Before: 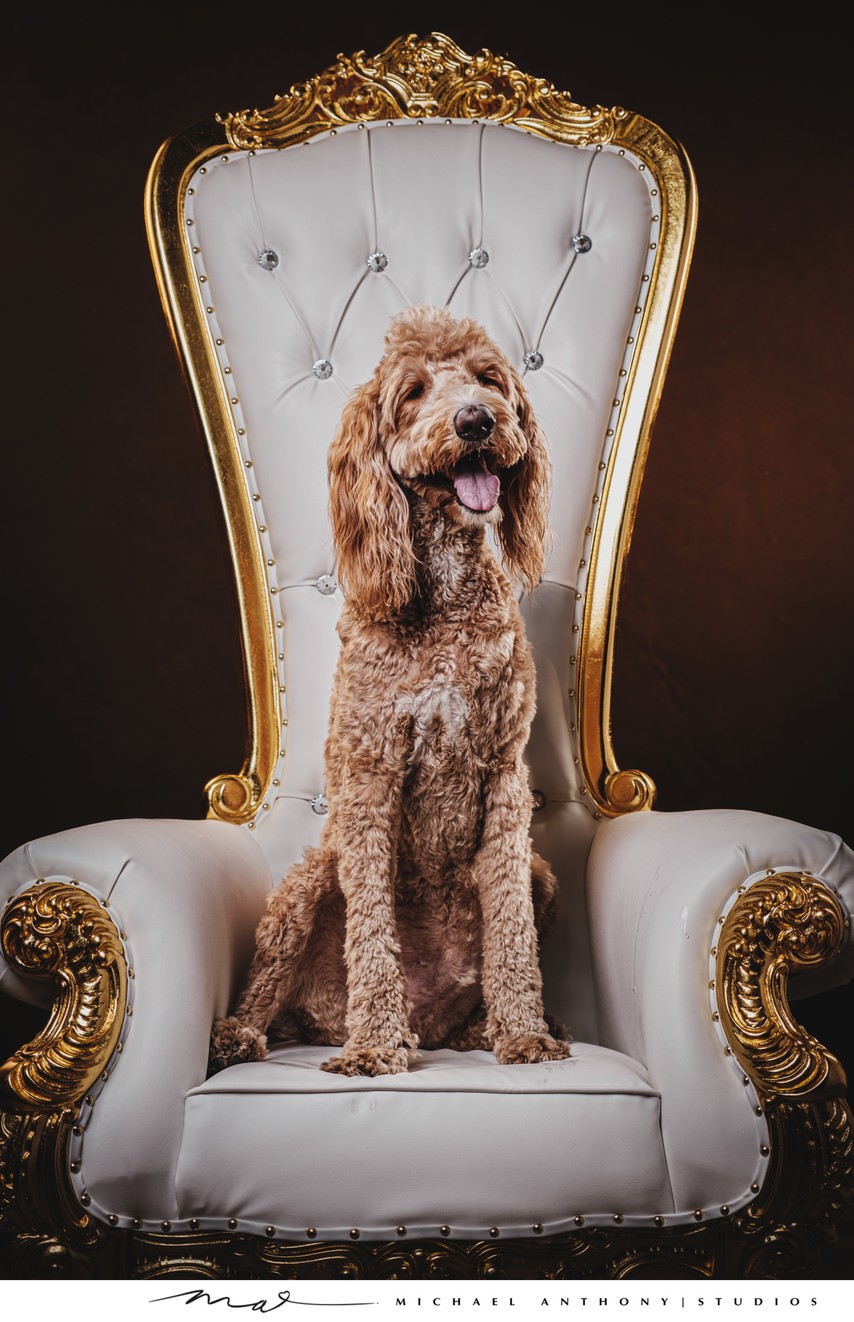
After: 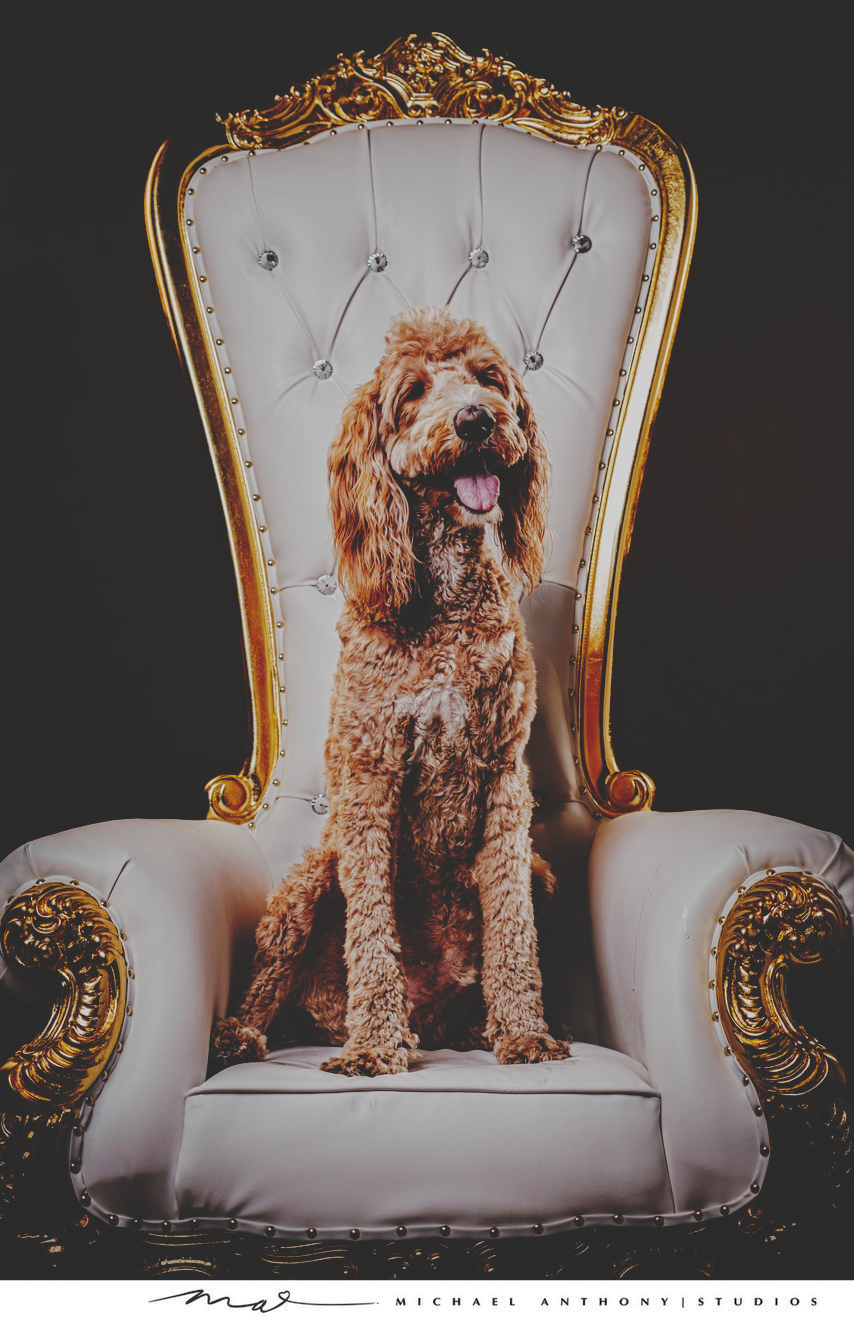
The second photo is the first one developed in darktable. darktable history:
base curve: curves: ch0 [(0, 0) (0.826, 0.587) (1, 1)]
tone curve: curves: ch0 [(0, 0) (0.003, 0.169) (0.011, 0.169) (0.025, 0.169) (0.044, 0.173) (0.069, 0.178) (0.1, 0.183) (0.136, 0.185) (0.177, 0.197) (0.224, 0.227) (0.277, 0.292) (0.335, 0.391) (0.399, 0.491) (0.468, 0.592) (0.543, 0.672) (0.623, 0.734) (0.709, 0.785) (0.801, 0.844) (0.898, 0.893) (1, 1)], preserve colors none
